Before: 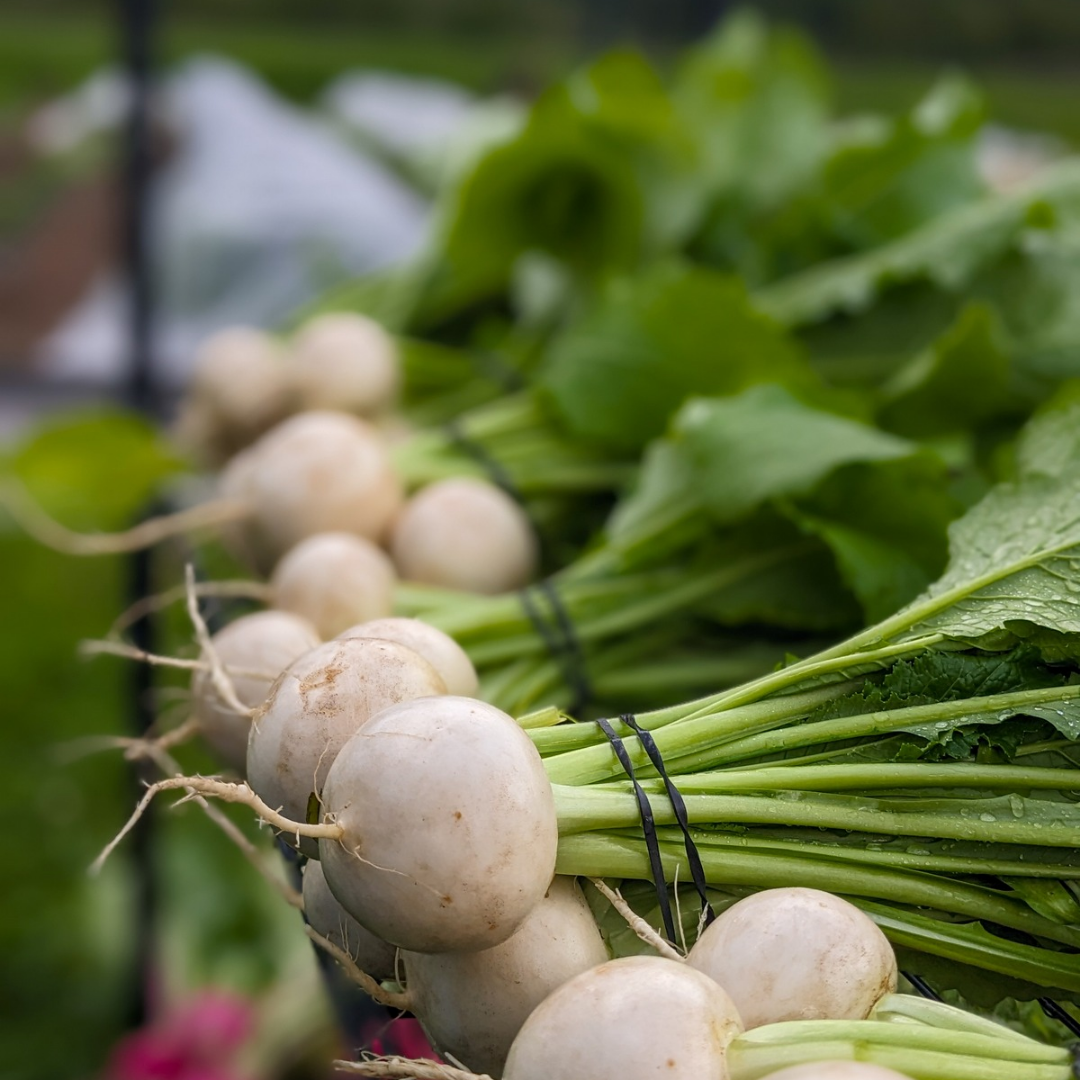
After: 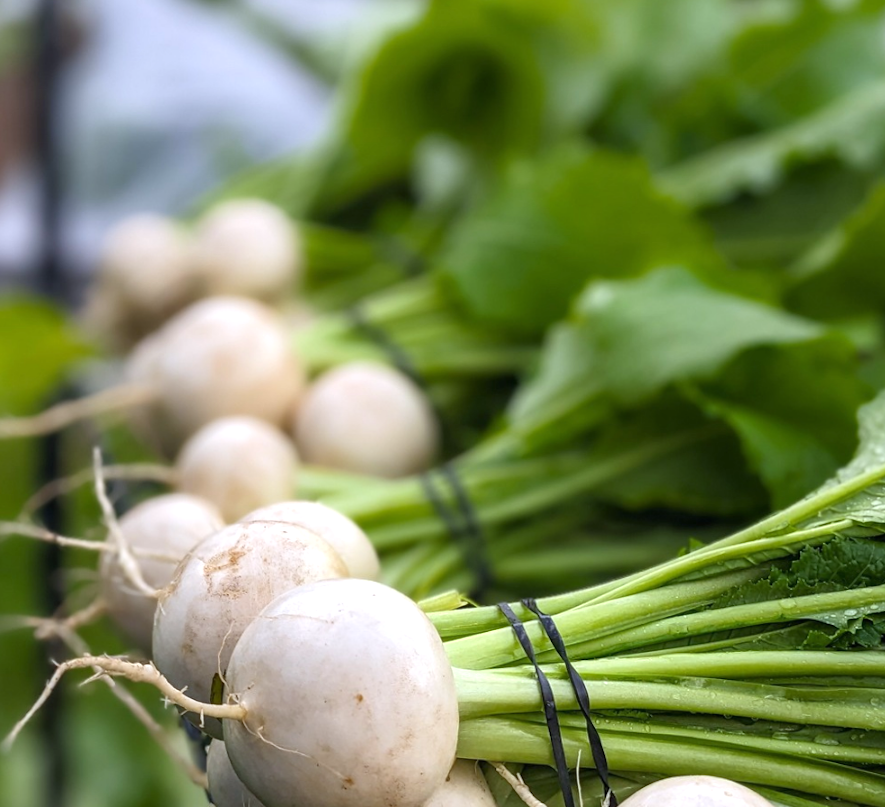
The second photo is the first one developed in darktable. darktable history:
white balance: red 0.967, blue 1.049
rotate and perspective: lens shift (horizontal) -0.055, automatic cropping off
exposure: black level correction 0, exposure 0.5 EV, compensate exposure bias true, compensate highlight preservation false
crop: left 7.856%, top 11.836%, right 10.12%, bottom 15.387%
